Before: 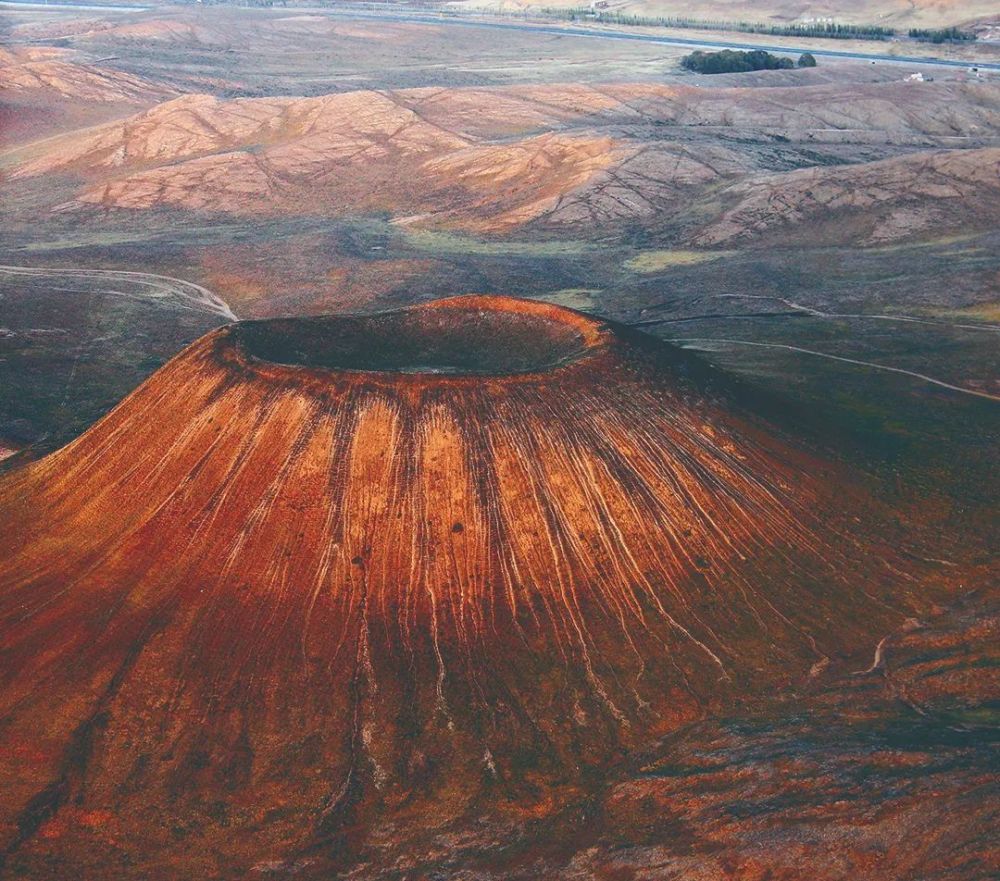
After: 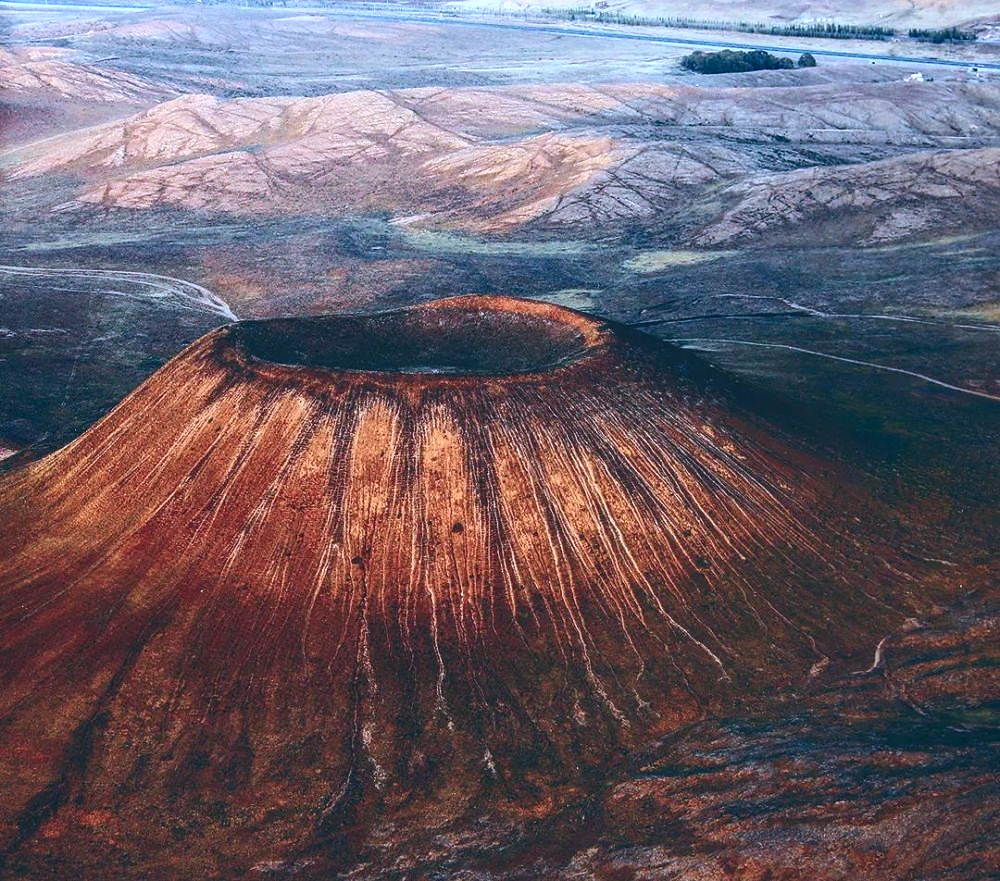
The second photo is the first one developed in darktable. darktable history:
sharpen: radius 1.019, threshold 0.984
local contrast: on, module defaults
color calibration: illuminant custom, x 0.388, y 0.387, temperature 3816.94 K, gamut compression 1.74
contrast brightness saturation: contrast 0.224
